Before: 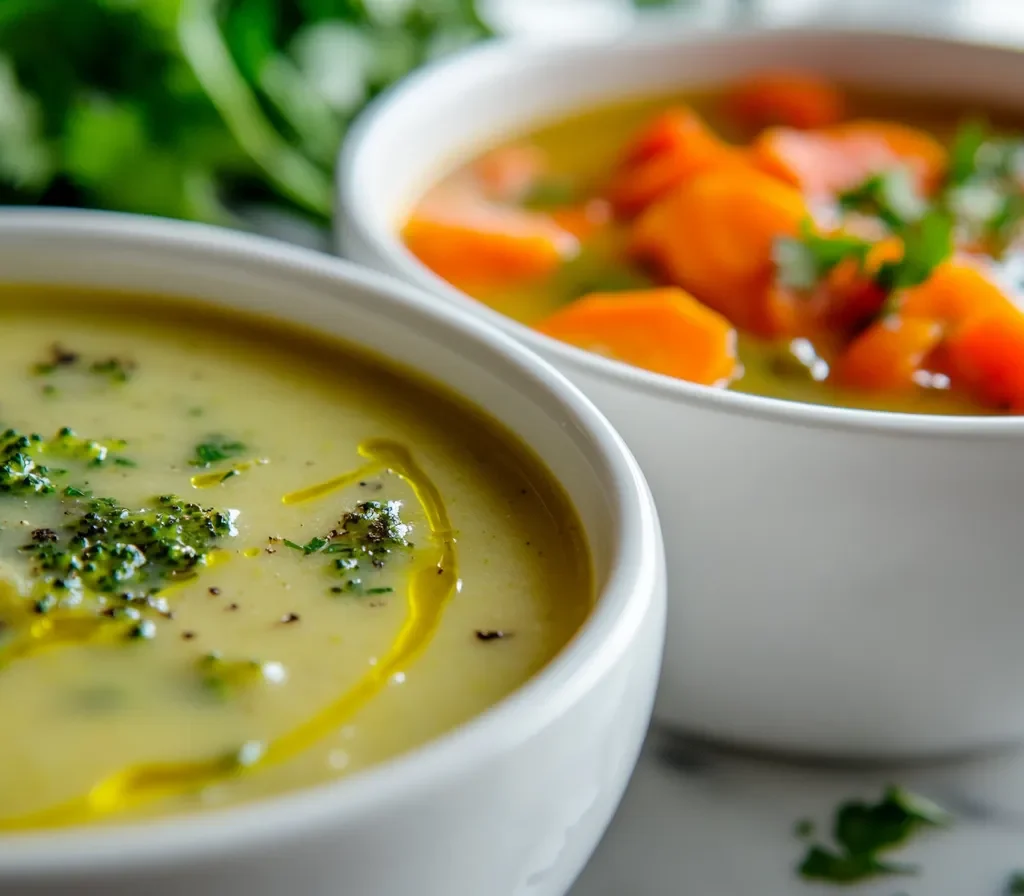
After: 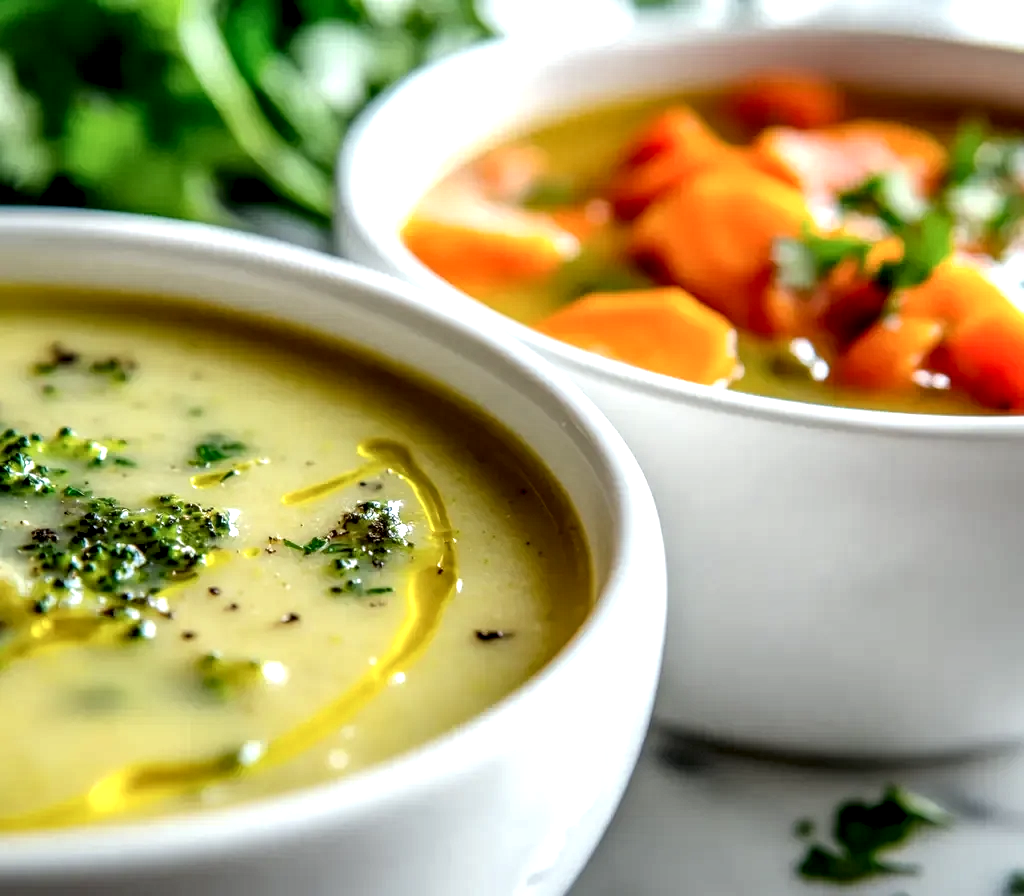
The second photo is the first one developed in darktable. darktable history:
local contrast: highlights 60%, shadows 60%, detail 160%
exposure: exposure 0.6 EV, compensate highlight preservation false
contrast brightness saturation: contrast 0.01, saturation -0.05
